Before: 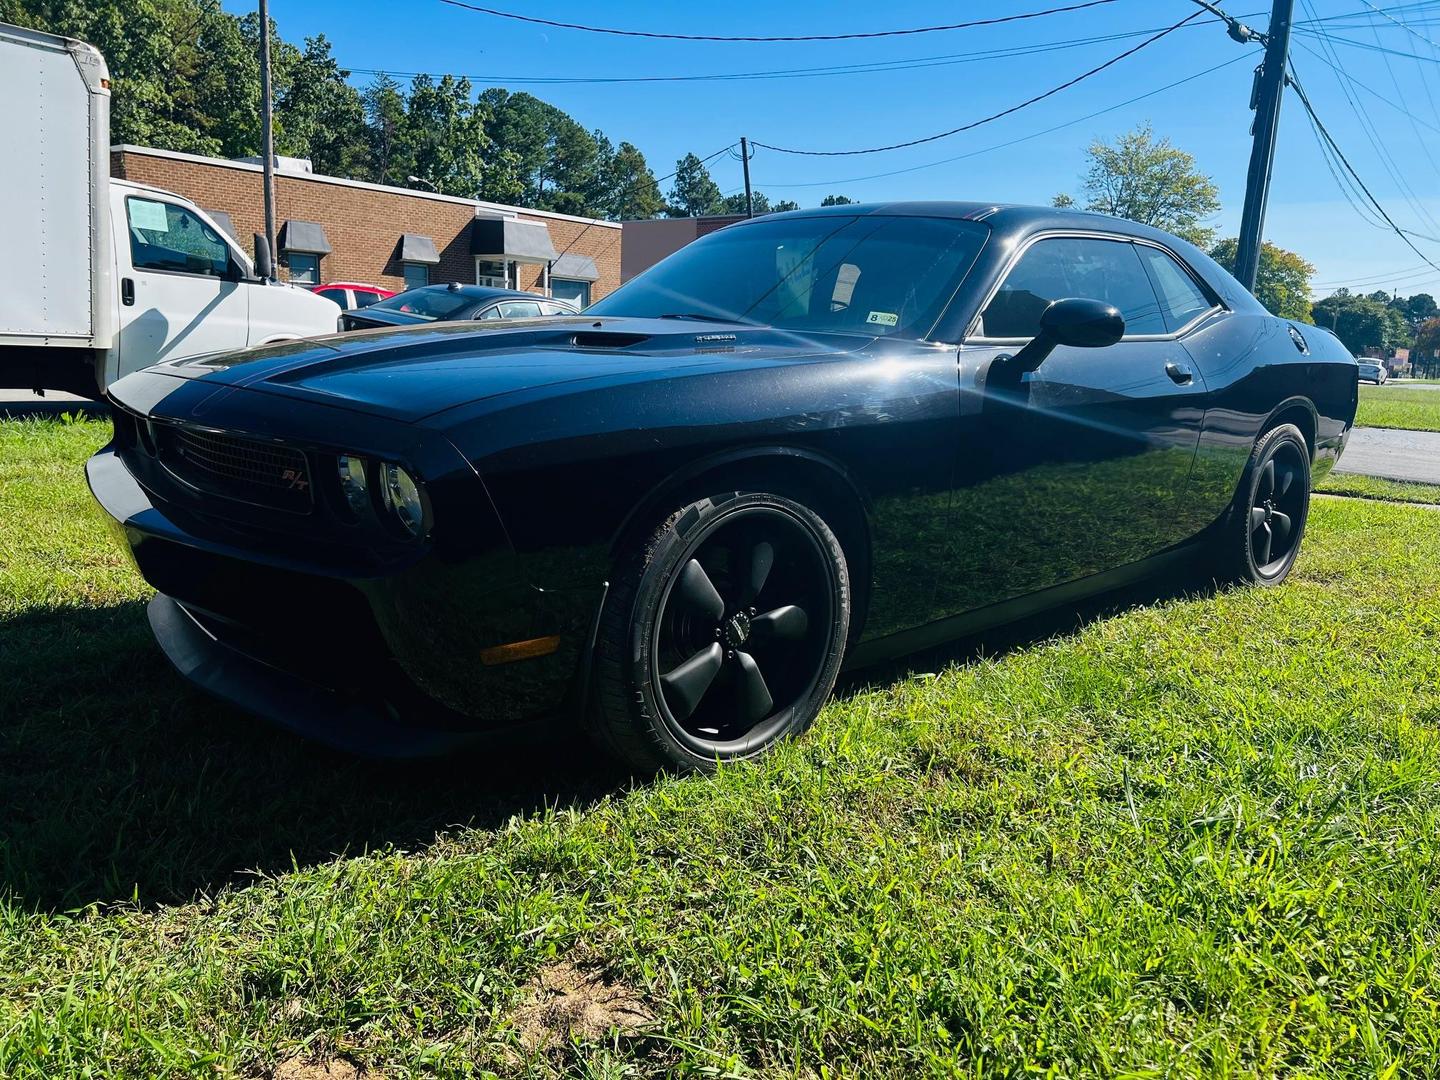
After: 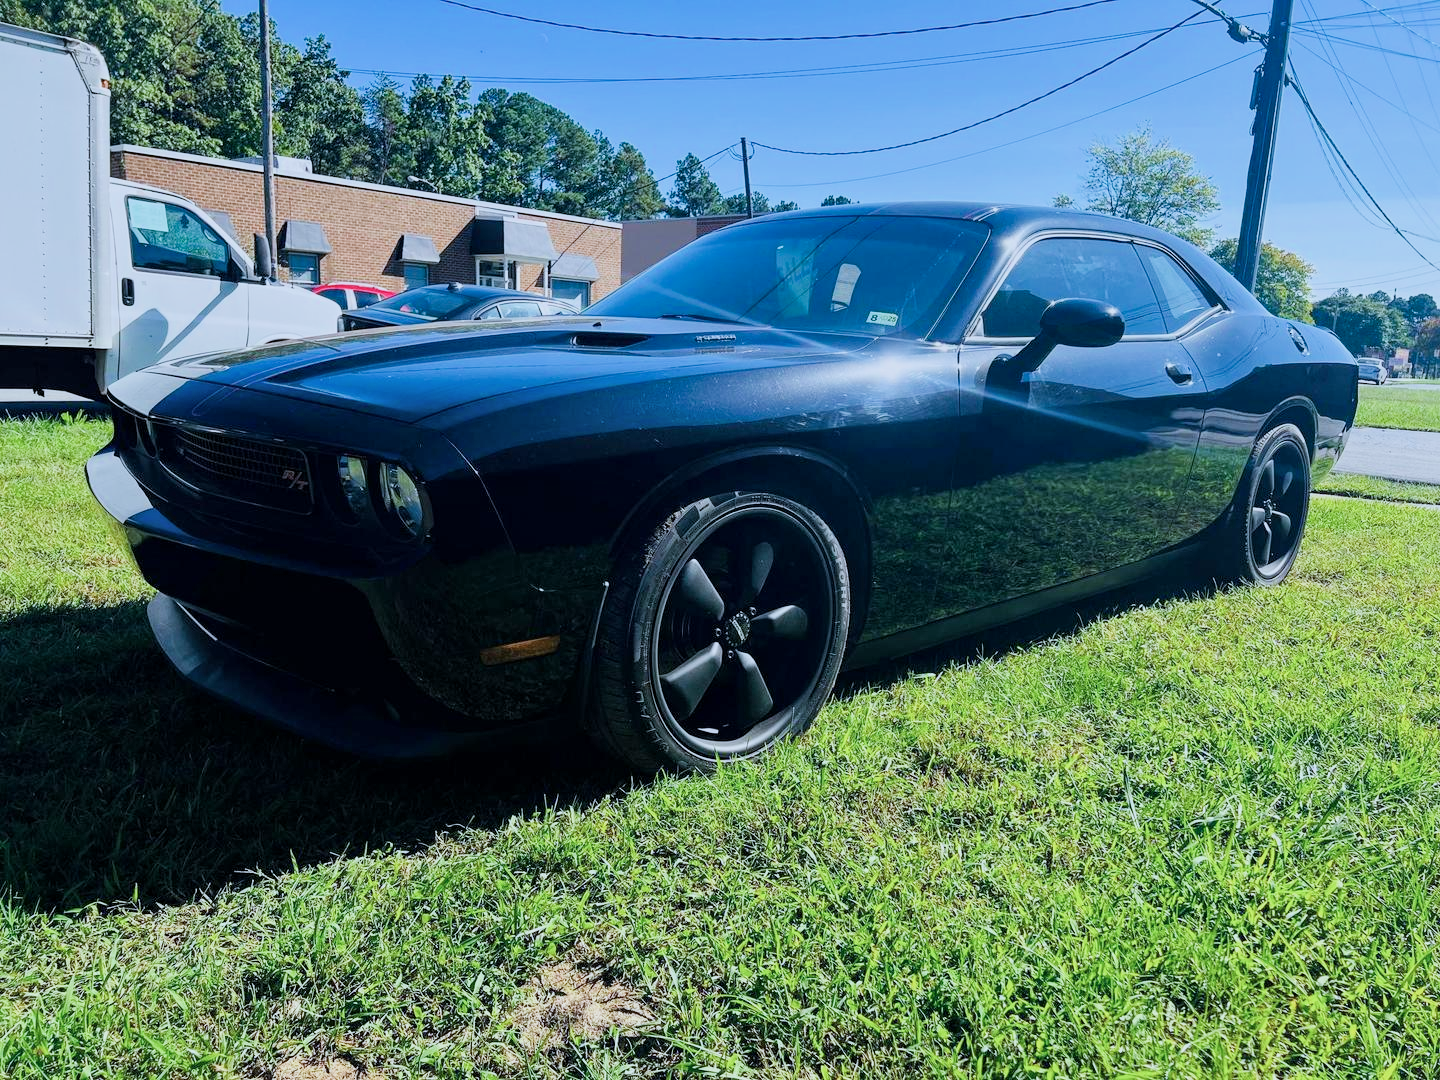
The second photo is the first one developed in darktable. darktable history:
color calibration: illuminant as shot in camera, x 0.378, y 0.381, temperature 4093.13 K, saturation algorithm version 1 (2020)
shadows and highlights: shadows 25, highlights -25
local contrast: highlights 100%, shadows 100%, detail 120%, midtone range 0.2
filmic rgb: black relative exposure -16 EV, white relative exposure 4.97 EV, hardness 6.25
exposure: black level correction 0, exposure 0.7 EV, compensate exposure bias true, compensate highlight preservation false
